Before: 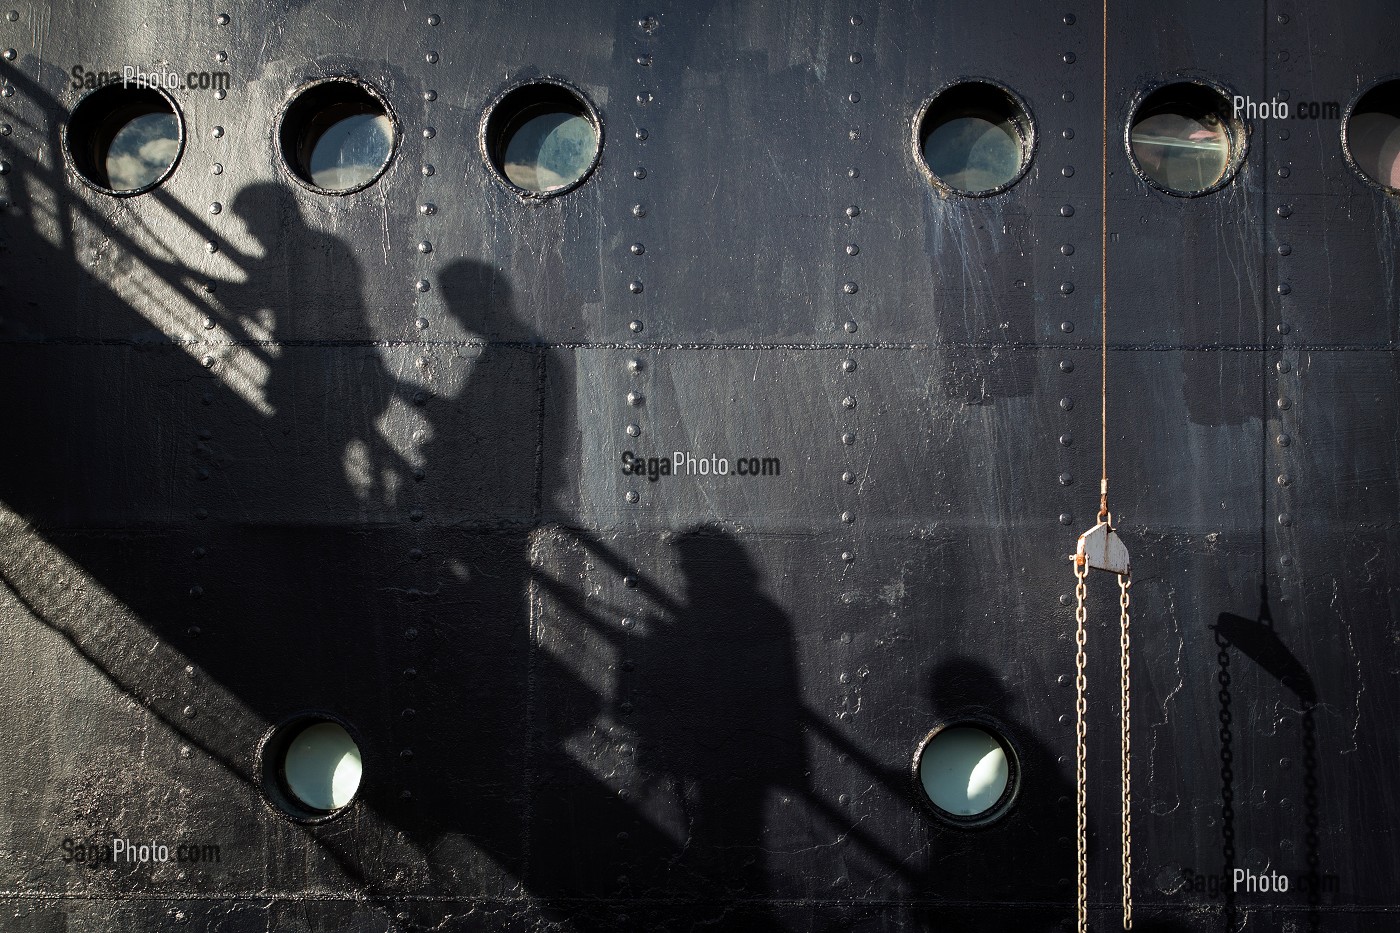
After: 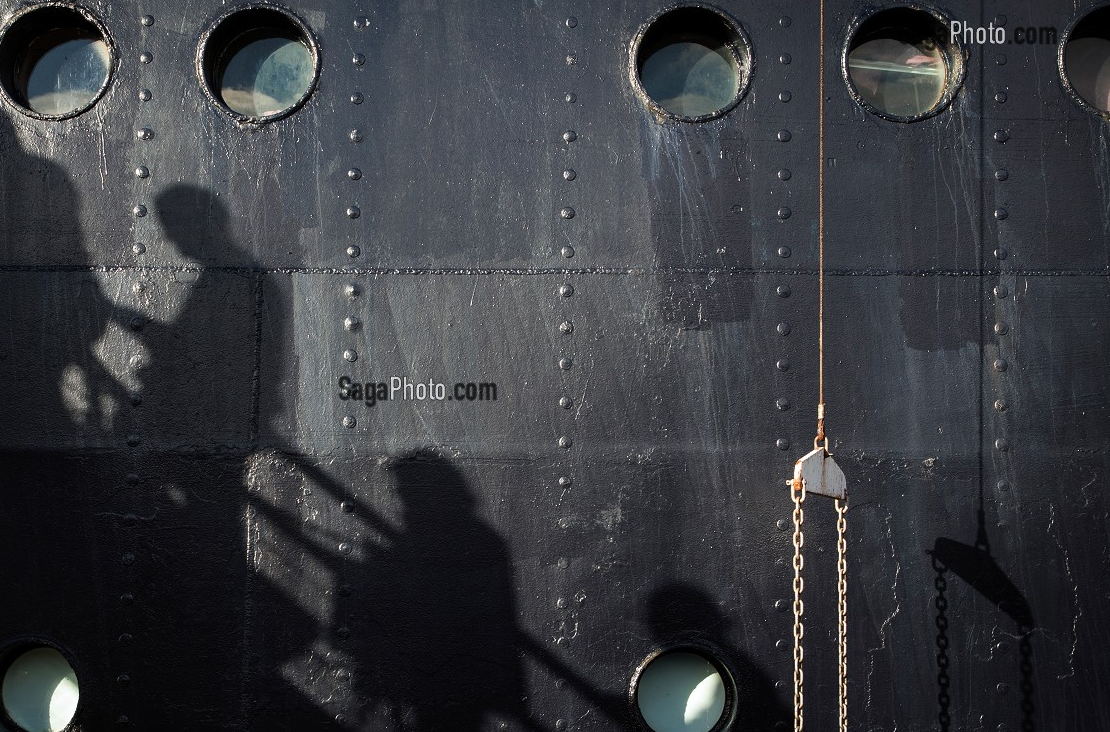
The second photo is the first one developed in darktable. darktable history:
crop and rotate: left 20.268%, top 8.071%, right 0.424%, bottom 13.465%
